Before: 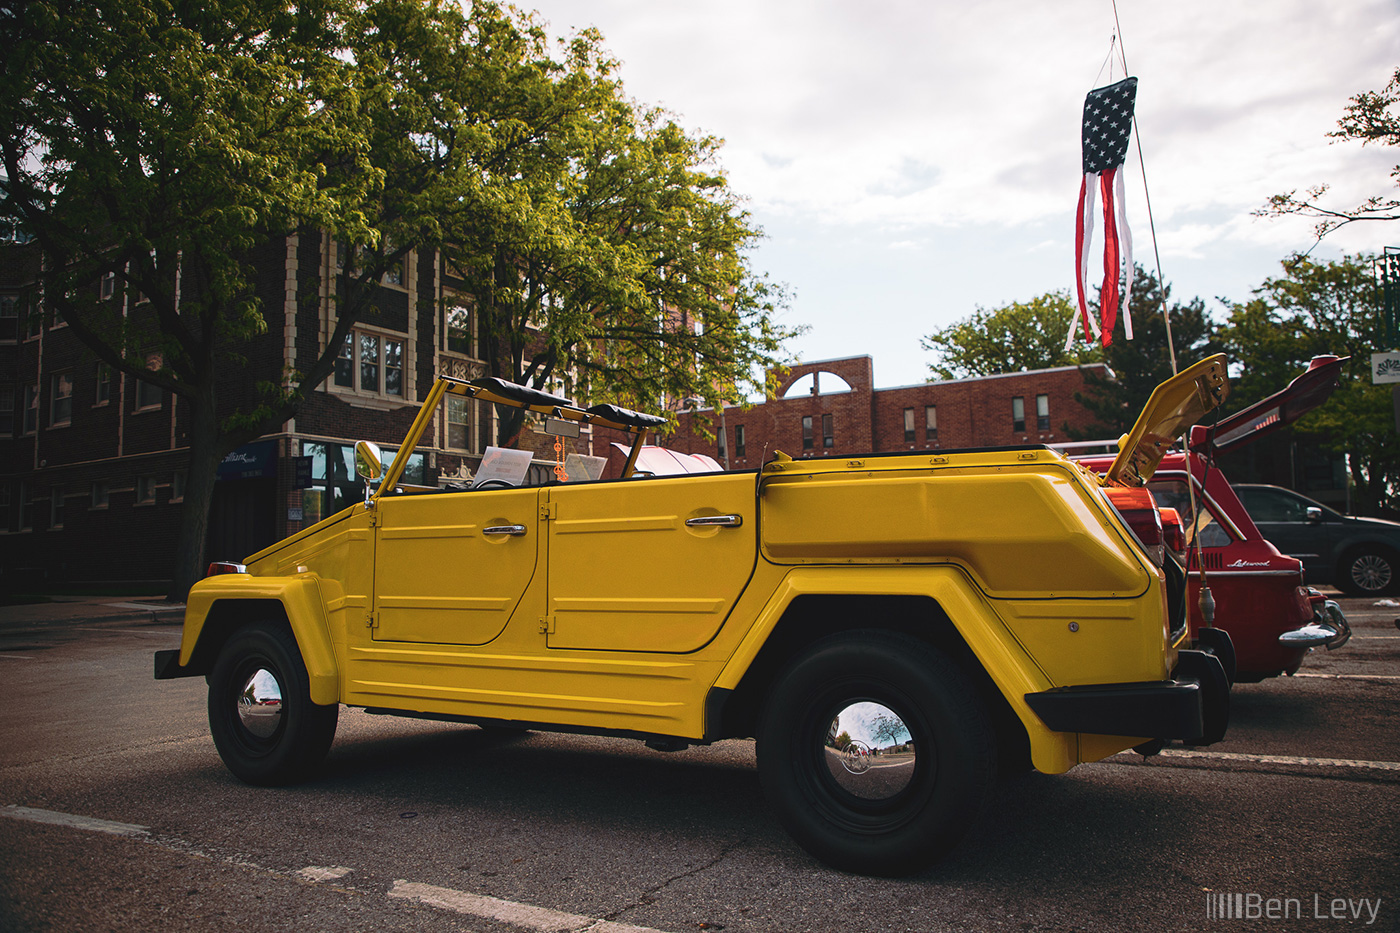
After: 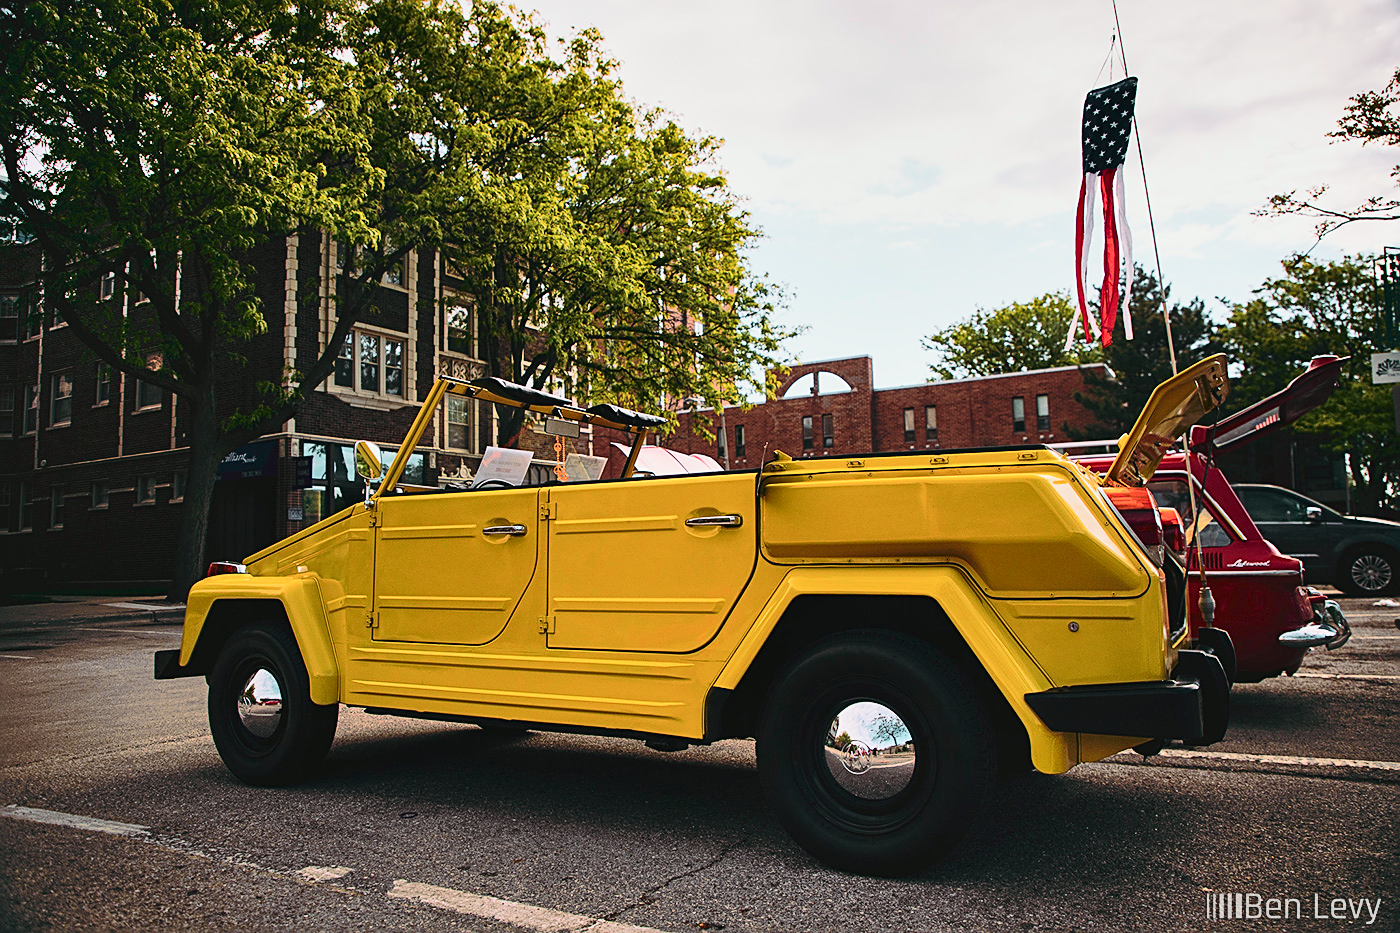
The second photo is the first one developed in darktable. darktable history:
shadows and highlights: low approximation 0.01, soften with gaussian
tone curve: curves: ch0 [(0, 0.012) (0.031, 0.02) (0.12, 0.083) (0.193, 0.171) (0.277, 0.279) (0.45, 0.52) (0.568, 0.676) (0.678, 0.777) (0.875, 0.92) (1, 0.965)]; ch1 [(0, 0) (0.243, 0.245) (0.402, 0.41) (0.493, 0.486) (0.508, 0.507) (0.531, 0.53) (0.551, 0.564) (0.646, 0.672) (0.694, 0.732) (1, 1)]; ch2 [(0, 0) (0.249, 0.216) (0.356, 0.343) (0.424, 0.442) (0.476, 0.482) (0.498, 0.502) (0.517, 0.517) (0.532, 0.545) (0.562, 0.575) (0.614, 0.644) (0.706, 0.748) (0.808, 0.809) (0.991, 0.968)], color space Lab, independent channels, preserve colors none
sharpen: on, module defaults
